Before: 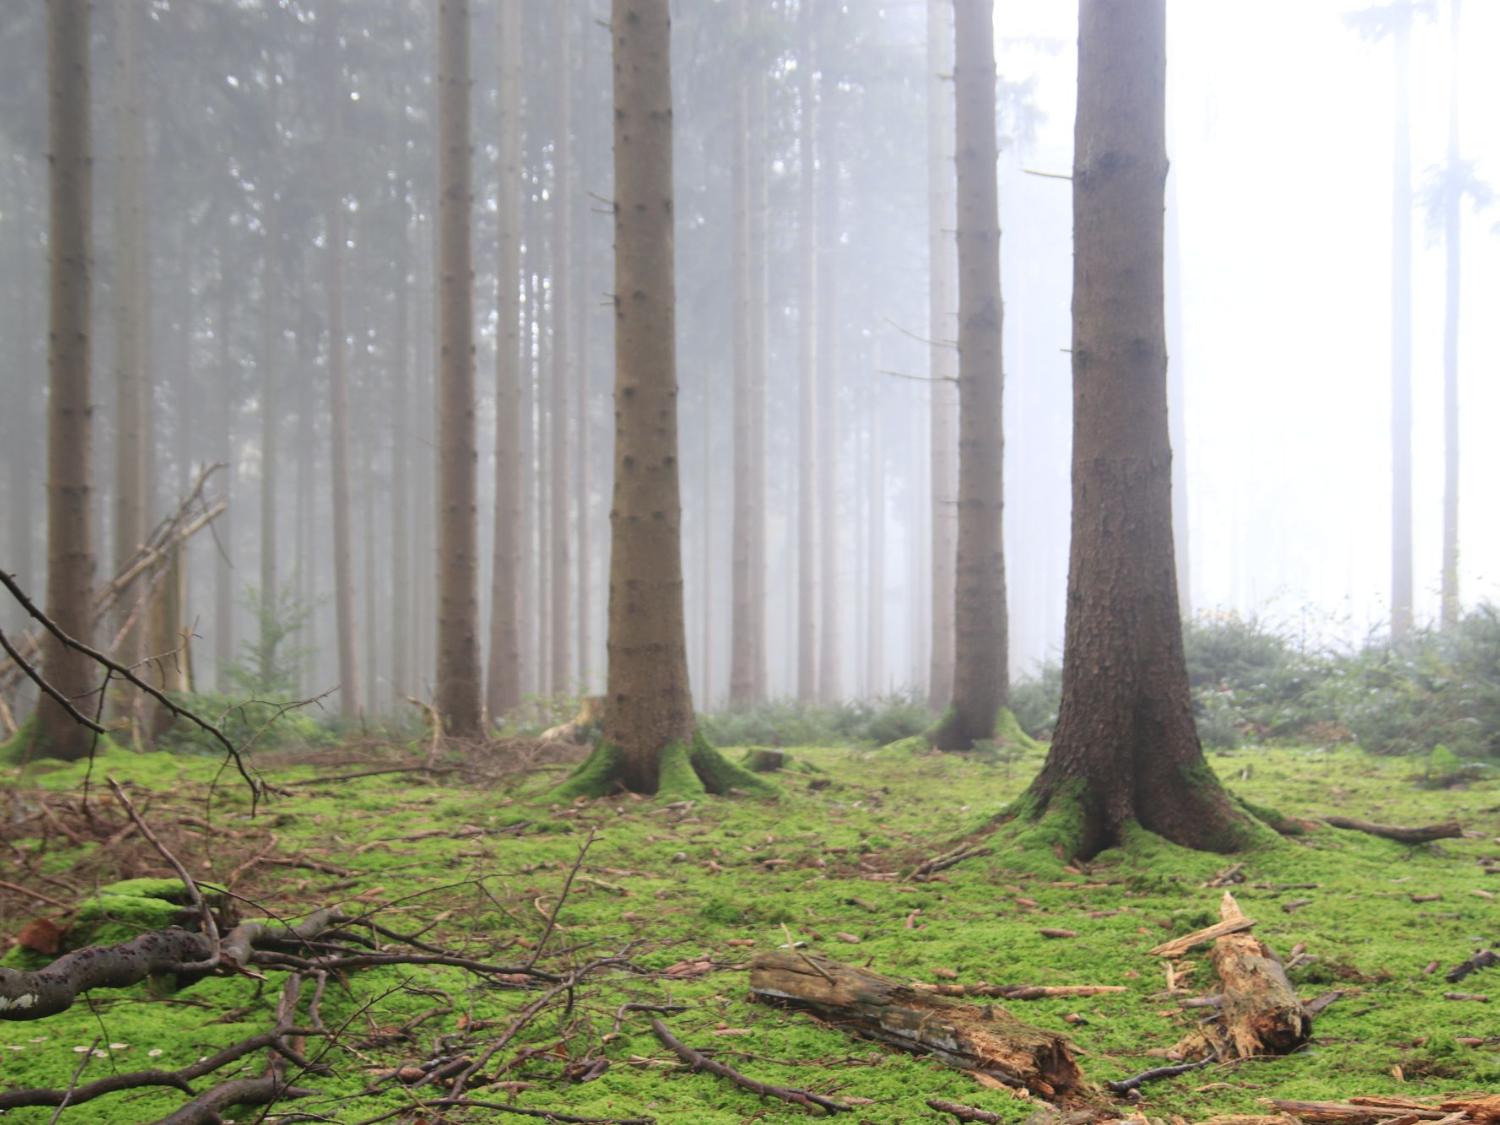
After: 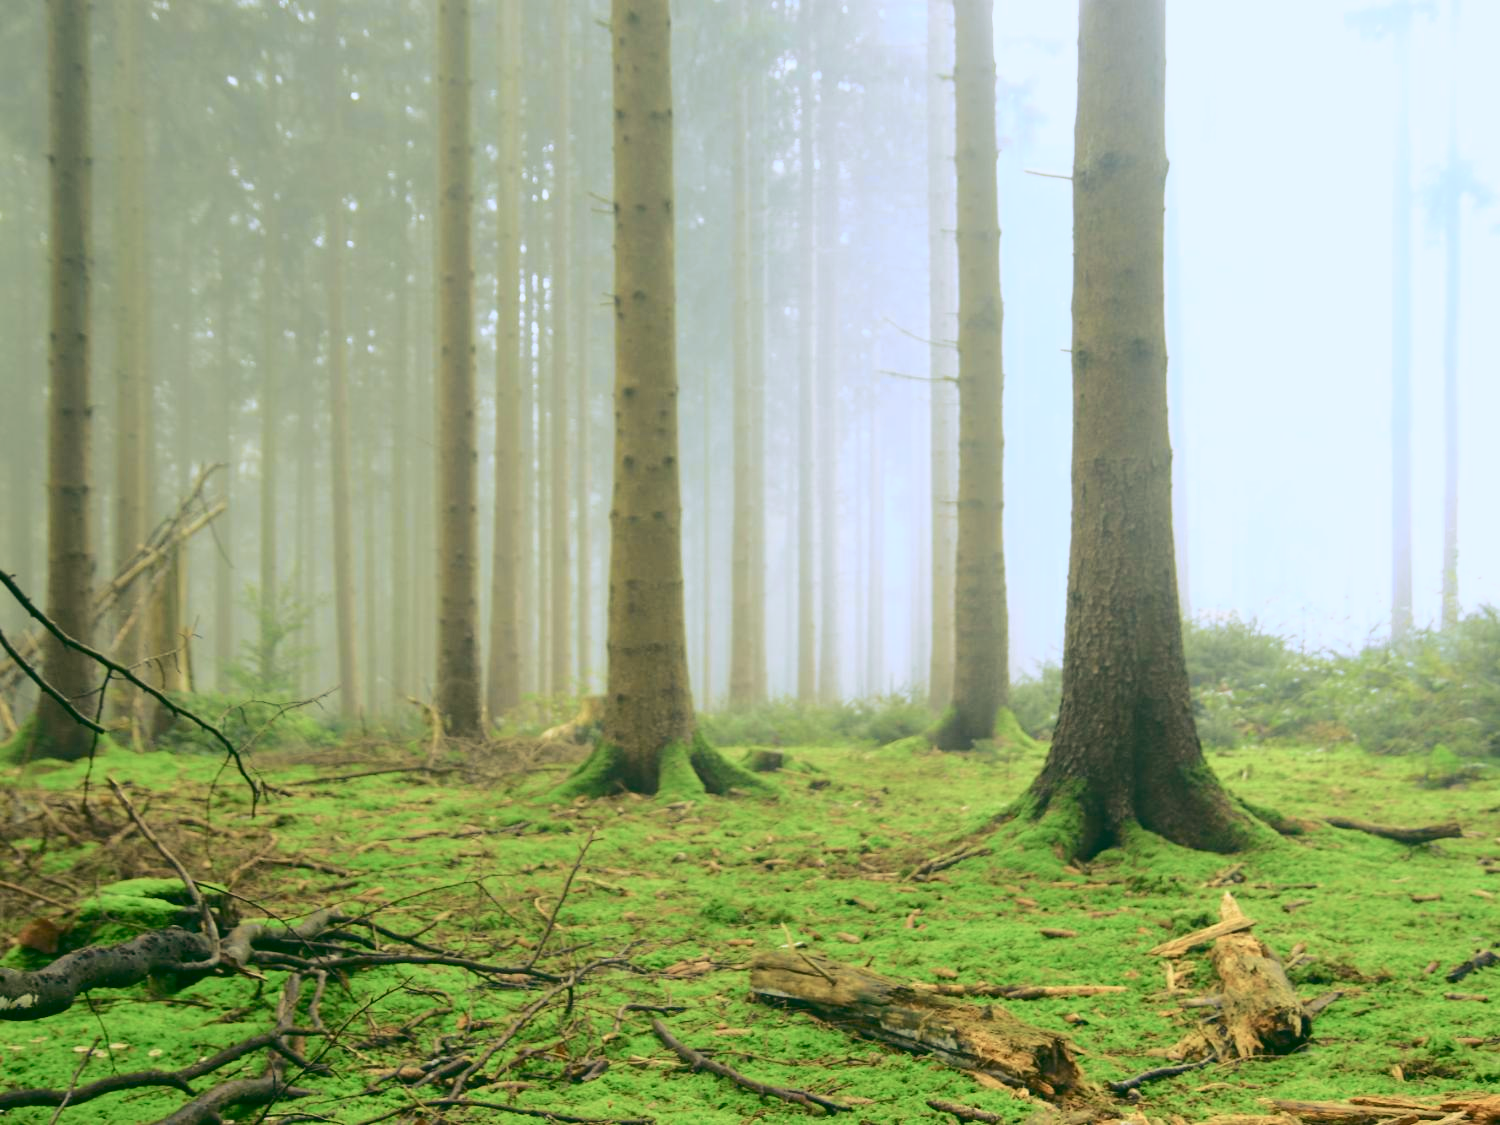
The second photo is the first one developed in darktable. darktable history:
tone curve: curves: ch0 [(0, 0) (0.035, 0.017) (0.131, 0.108) (0.279, 0.279) (0.476, 0.554) (0.617, 0.693) (0.704, 0.77) (0.801, 0.854) (0.895, 0.927) (1, 0.976)]; ch1 [(0, 0) (0.318, 0.278) (0.444, 0.427) (0.493, 0.488) (0.508, 0.502) (0.534, 0.526) (0.562, 0.555) (0.645, 0.648) (0.746, 0.764) (1, 1)]; ch2 [(0, 0) (0.316, 0.292) (0.381, 0.37) (0.423, 0.448) (0.476, 0.482) (0.502, 0.495) (0.522, 0.518) (0.533, 0.532) (0.593, 0.622) (0.634, 0.663) (0.7, 0.7) (0.861, 0.808) (1, 0.951)], color space Lab, independent channels, preserve colors none
exposure: exposure 0.29 EV, compensate highlight preservation false
rgb curve: curves: ch0 [(0.123, 0.061) (0.995, 0.887)]; ch1 [(0.06, 0.116) (1, 0.906)]; ch2 [(0, 0) (0.824, 0.69) (1, 1)], mode RGB, independent channels, compensate middle gray true
